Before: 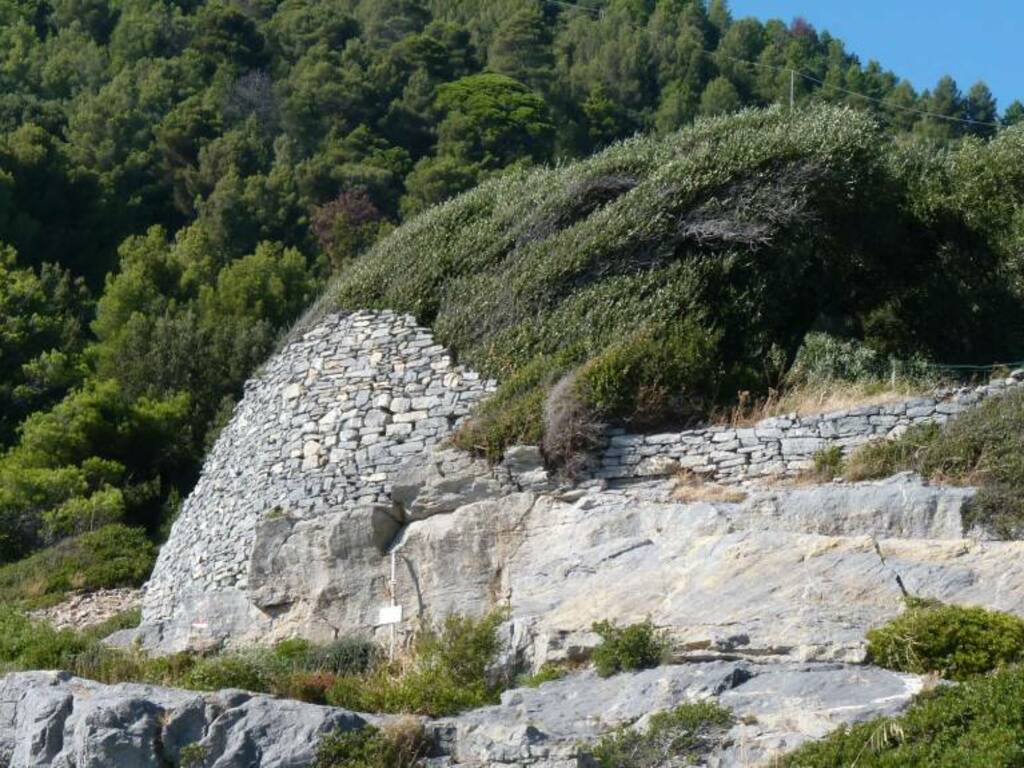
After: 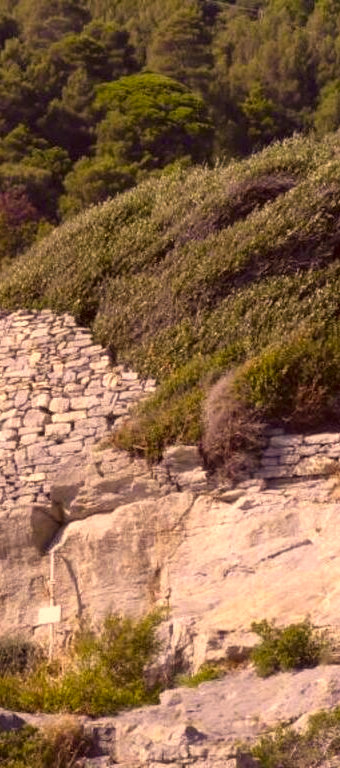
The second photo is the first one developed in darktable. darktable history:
white balance: red 1.066, blue 1.119
color correction: highlights a* 10.12, highlights b* 39.04, shadows a* 14.62, shadows b* 3.37
crop: left 33.36%, right 33.36%
